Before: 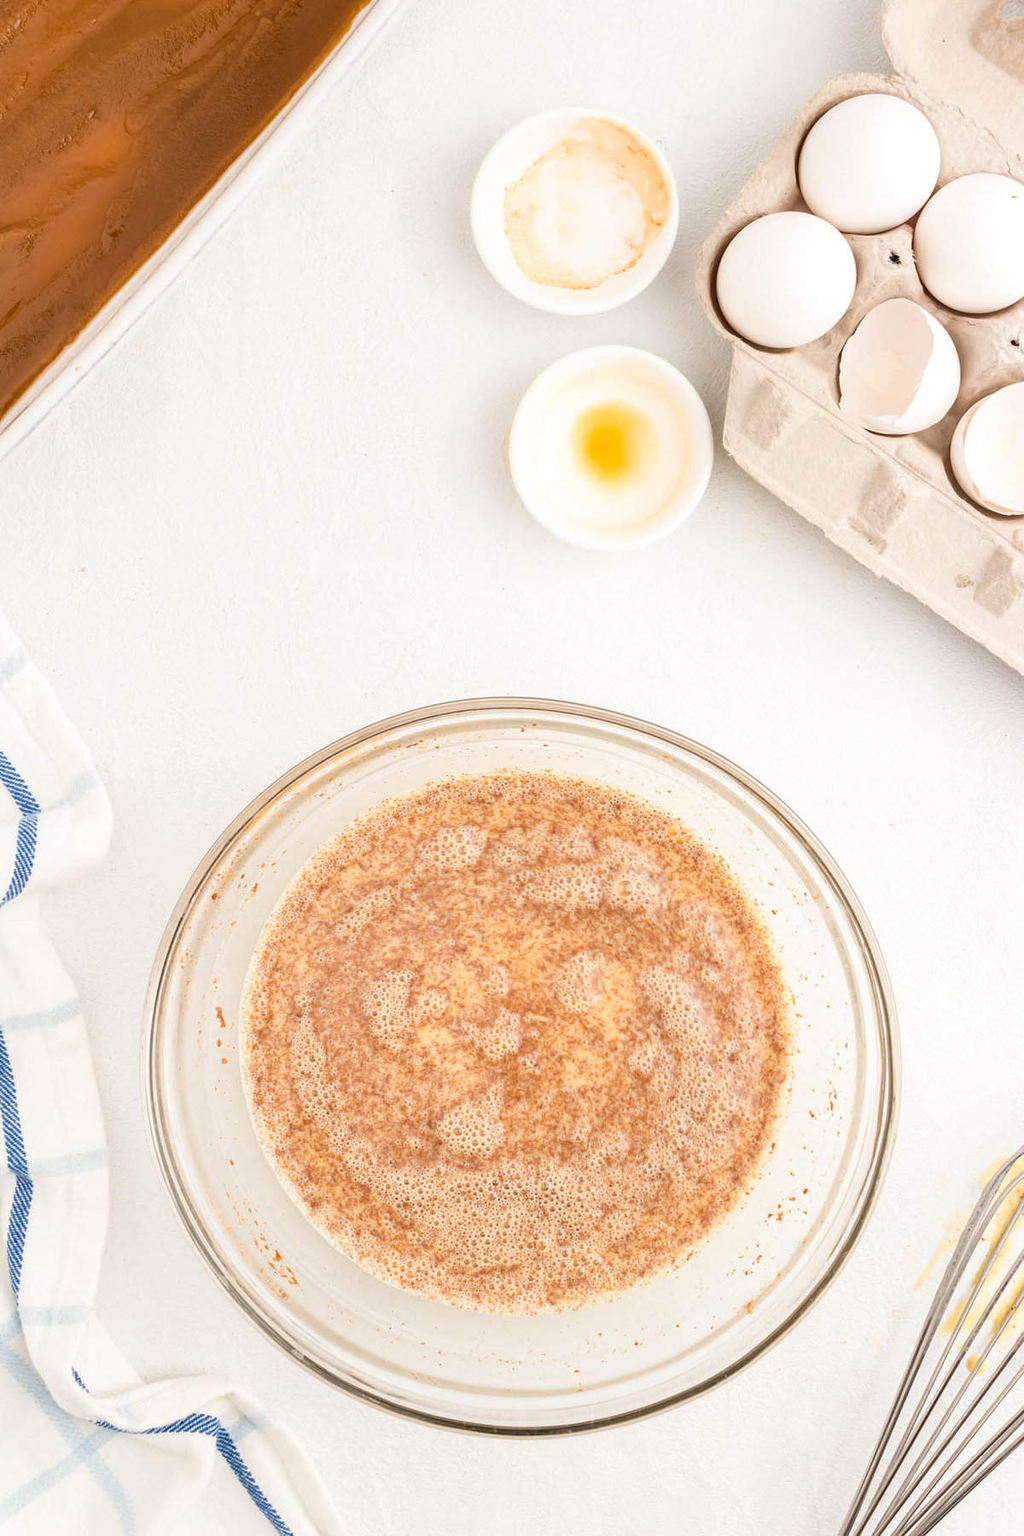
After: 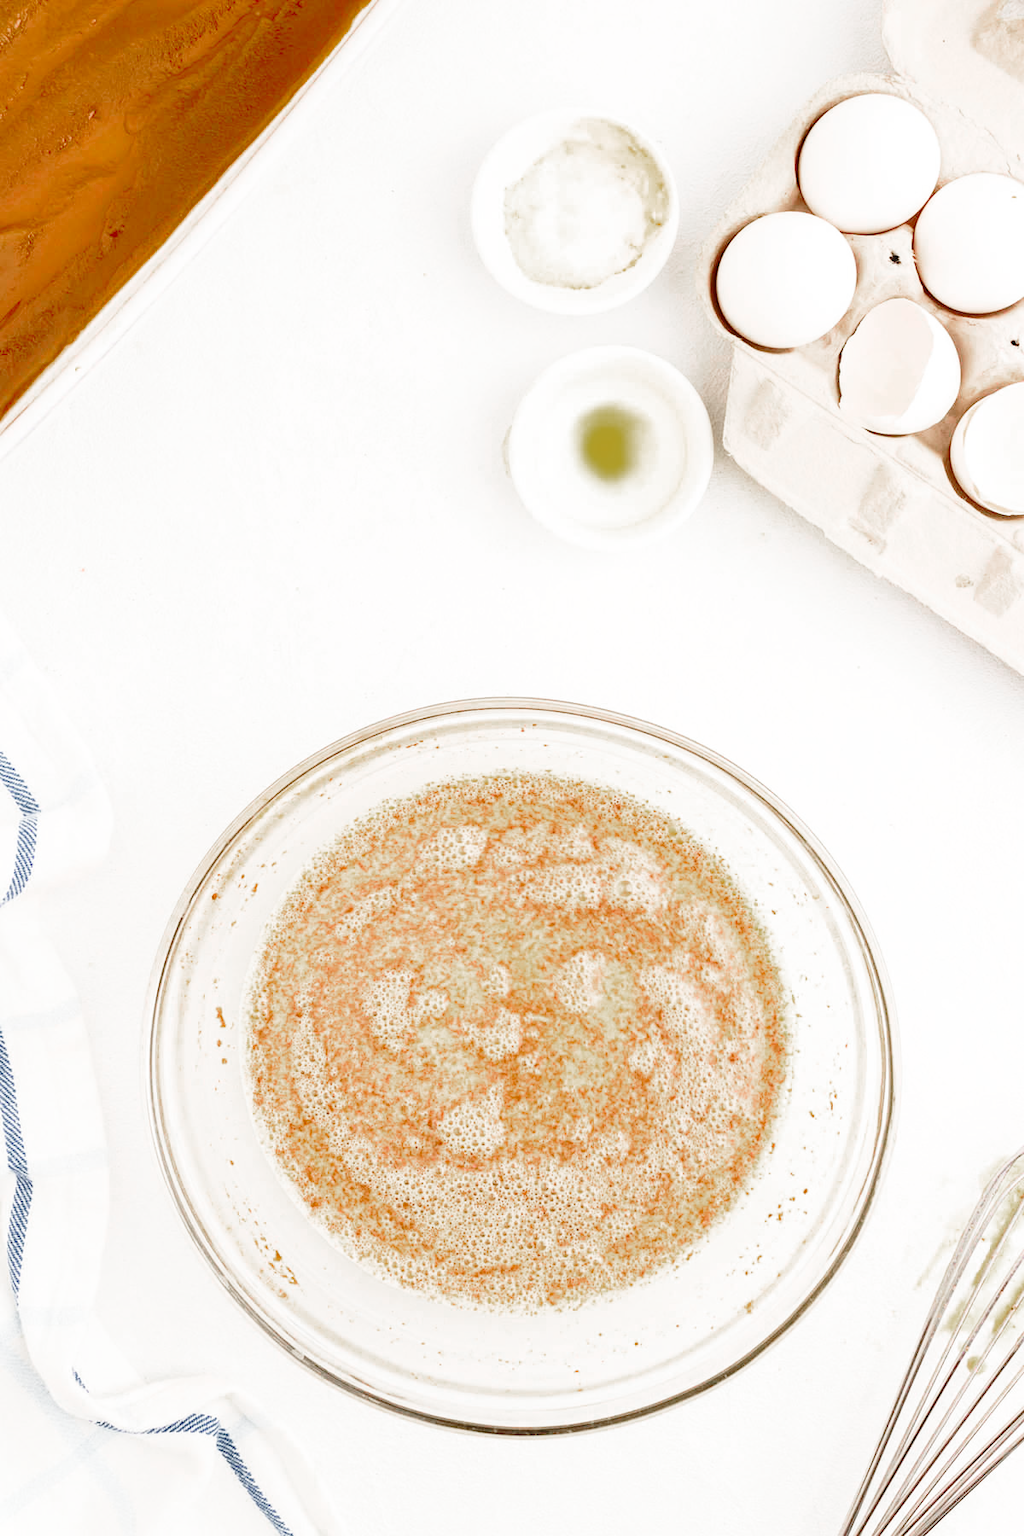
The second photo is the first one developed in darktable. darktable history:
base curve: curves: ch0 [(0, 0) (0.028, 0.03) (0.121, 0.232) (0.46, 0.748) (0.859, 0.968) (1, 1)], preserve colors none
color zones: curves: ch0 [(0, 0.48) (0.209, 0.398) (0.305, 0.332) (0.429, 0.493) (0.571, 0.5) (0.714, 0.5) (0.857, 0.5) (1, 0.48)]; ch1 [(0, 0.736) (0.143, 0.625) (0.225, 0.371) (0.429, 0.256) (0.571, 0.241) (0.714, 0.213) (0.857, 0.48) (1, 0.736)]; ch2 [(0, 0.448) (0.143, 0.498) (0.286, 0.5) (0.429, 0.5) (0.571, 0.5) (0.714, 0.5) (0.857, 0.5) (1, 0.448)]
